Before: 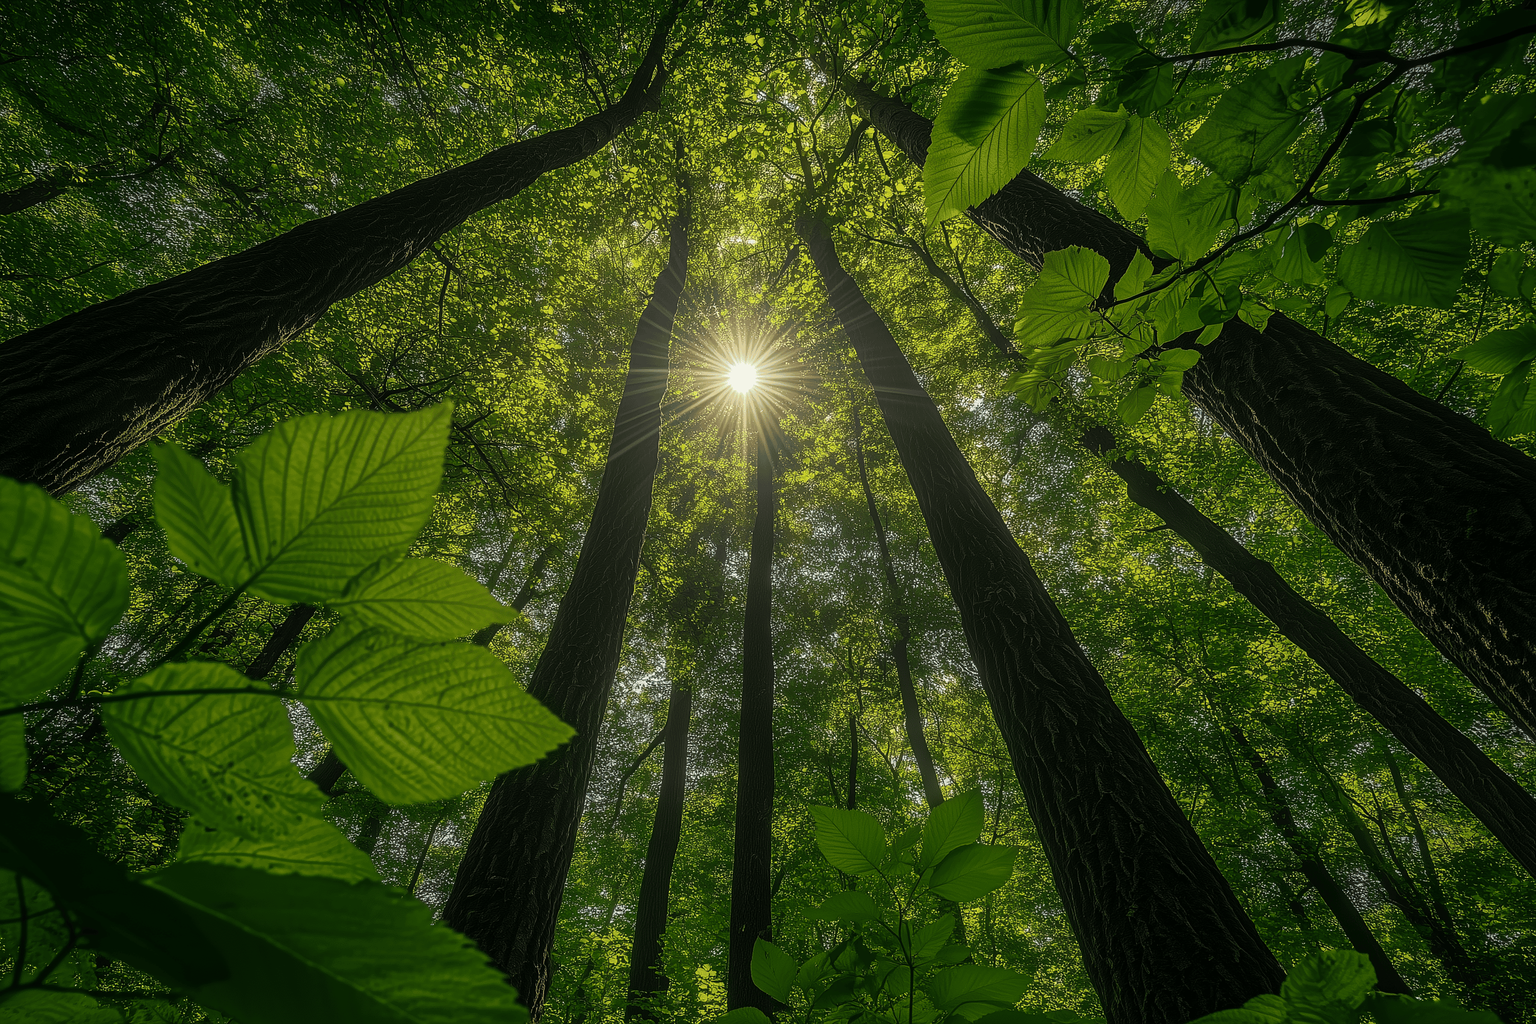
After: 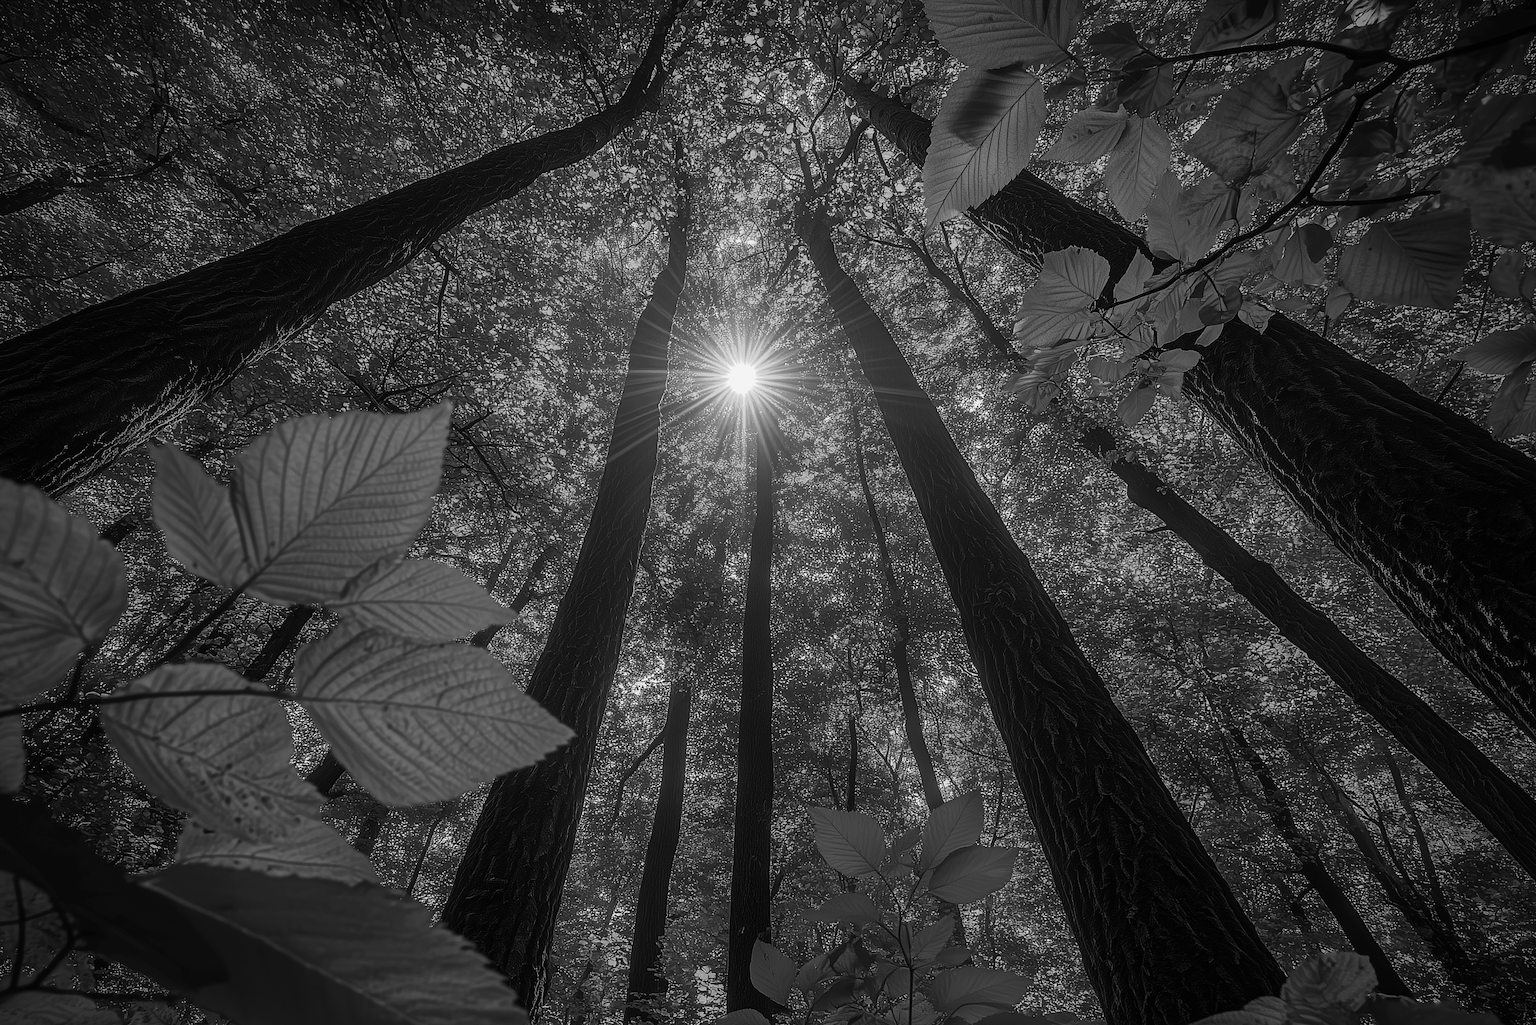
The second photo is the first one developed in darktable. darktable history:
crop and rotate: left 0.168%, bottom 0.003%
color zones: curves: ch0 [(0.004, 0.588) (0.116, 0.636) (0.259, 0.476) (0.423, 0.464) (0.75, 0.5)]; ch1 [(0, 0) (0.143, 0) (0.286, 0) (0.429, 0) (0.571, 0) (0.714, 0) (0.857, 0)], mix 30.88%
shadows and highlights: shadows 1.1, highlights 39.67
vignetting: center (-0.033, -0.037)
